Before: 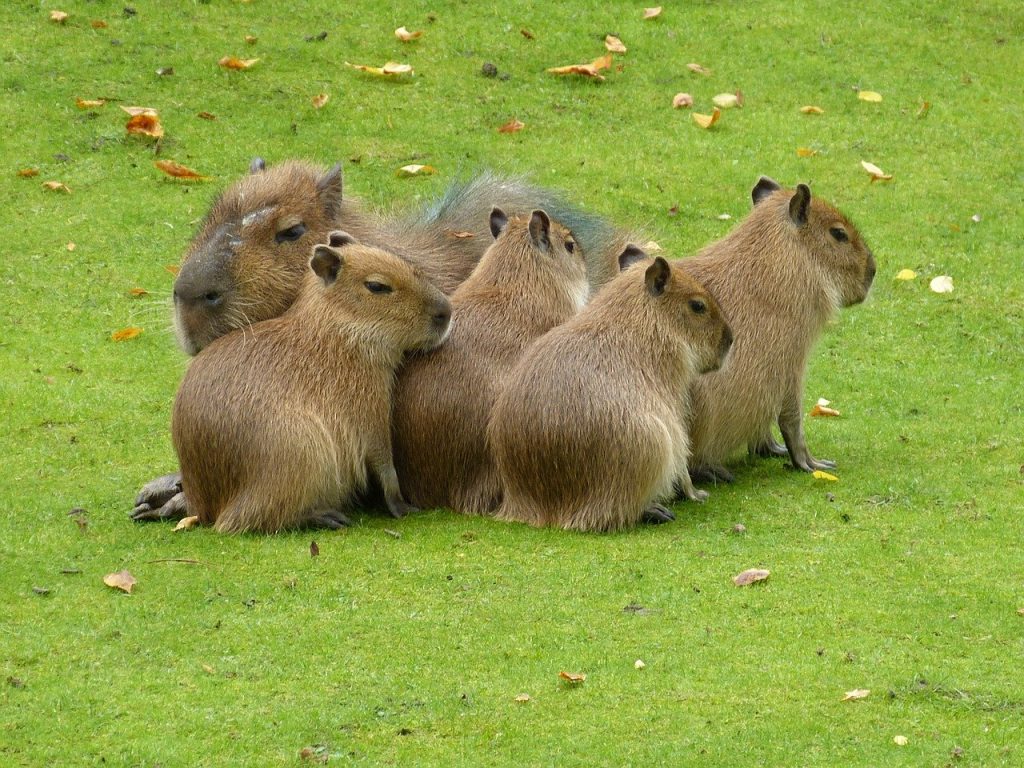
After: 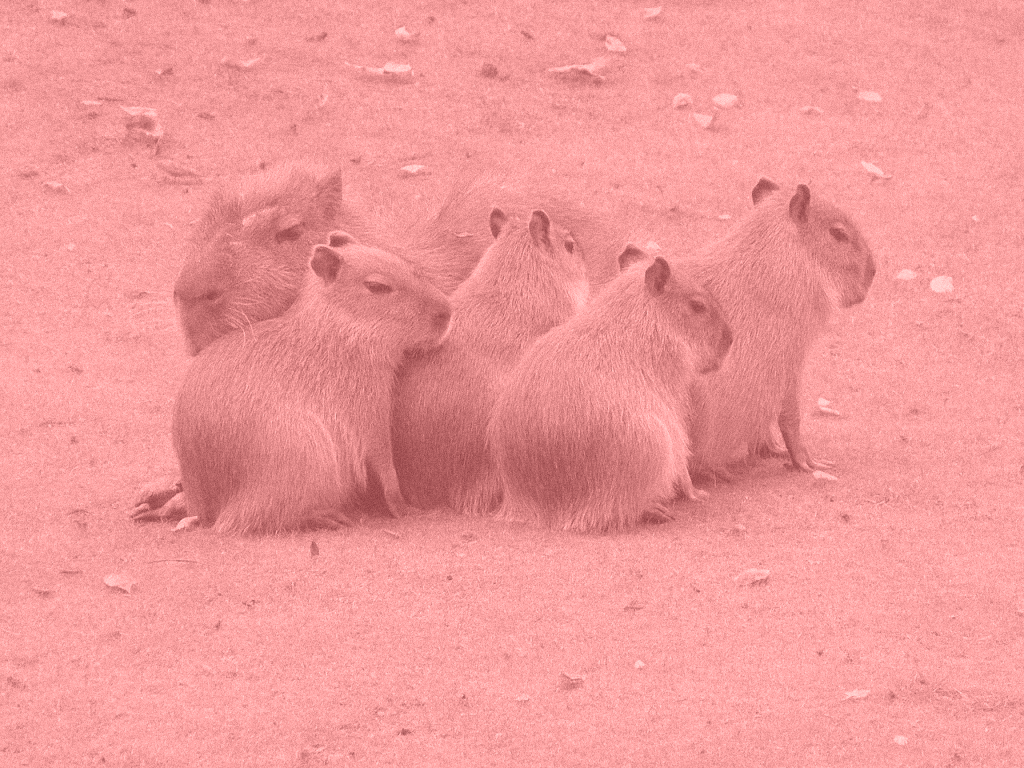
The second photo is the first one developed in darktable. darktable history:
base curve: curves: ch0 [(0, 0) (0.472, 0.455) (1, 1)], preserve colors none
colorize: saturation 51%, source mix 50.67%, lightness 50.67%
grain: mid-tones bias 0%
